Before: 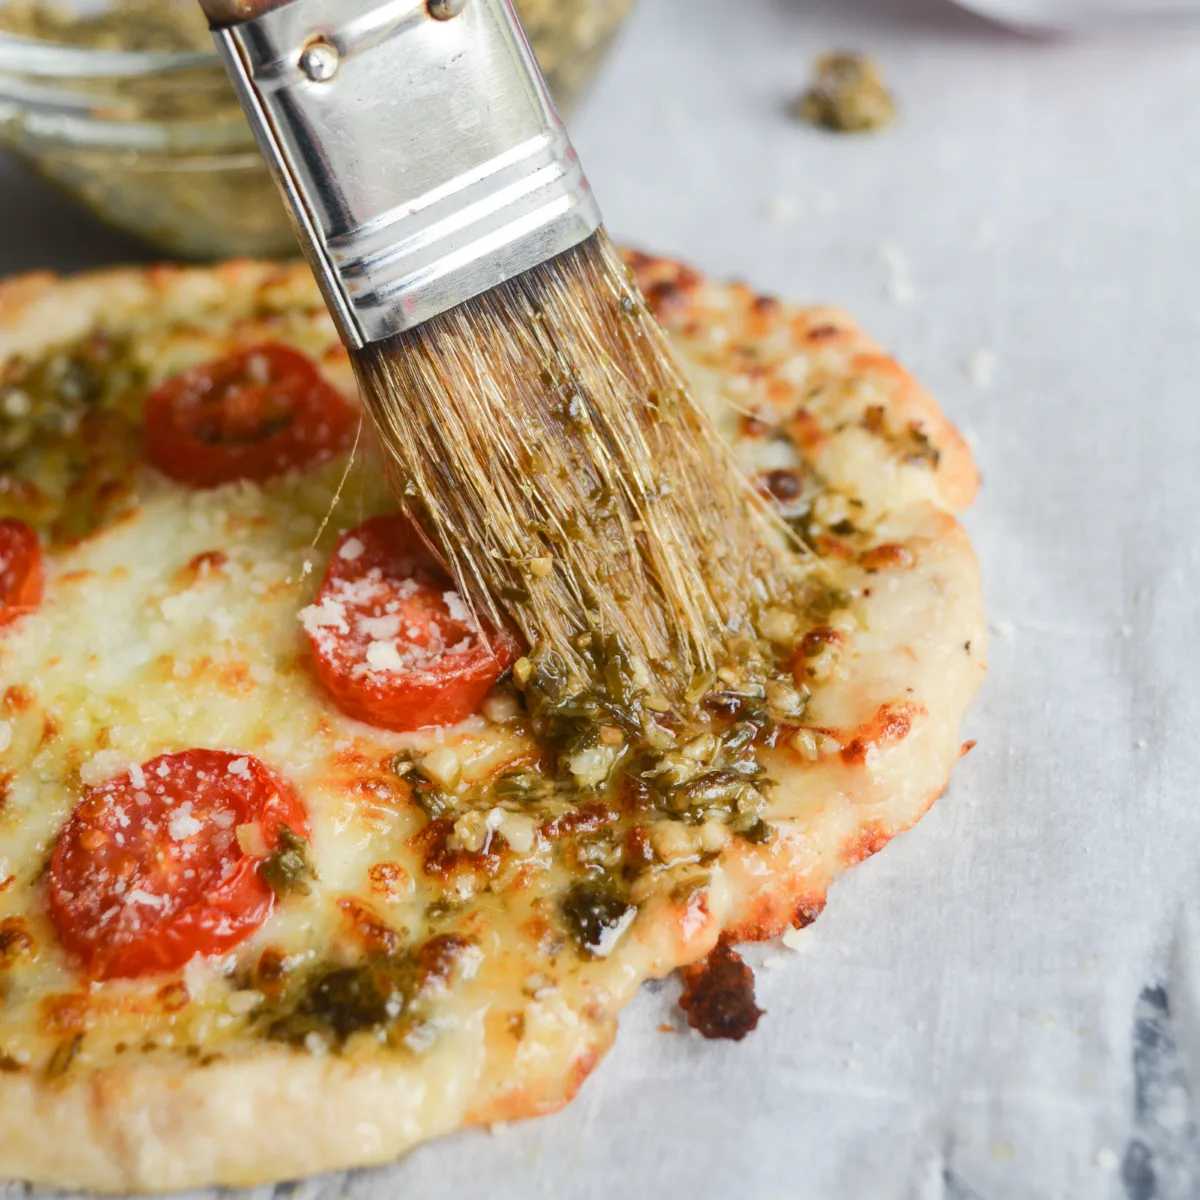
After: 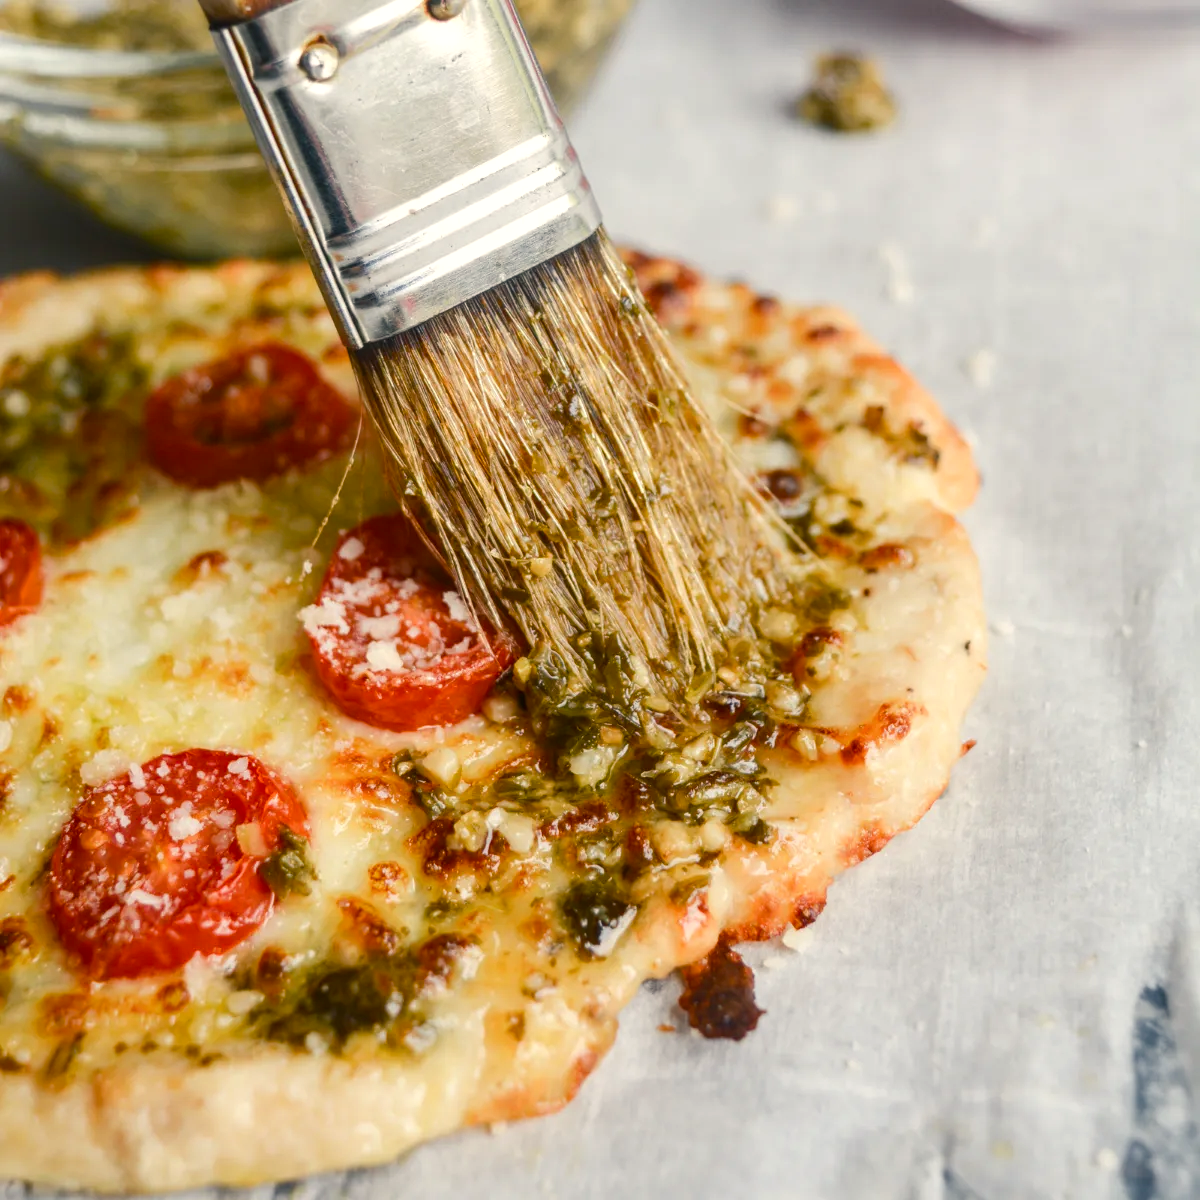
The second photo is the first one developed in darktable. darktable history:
local contrast: detail 130%
color balance rgb: shadows lift › chroma 2%, shadows lift › hue 219.6°, power › hue 313.2°, highlights gain › chroma 3%, highlights gain › hue 75.6°, global offset › luminance 0.5%, perceptual saturation grading › global saturation 15.33%, perceptual saturation grading › highlights -19.33%, perceptual saturation grading › shadows 20%, global vibrance 20%
